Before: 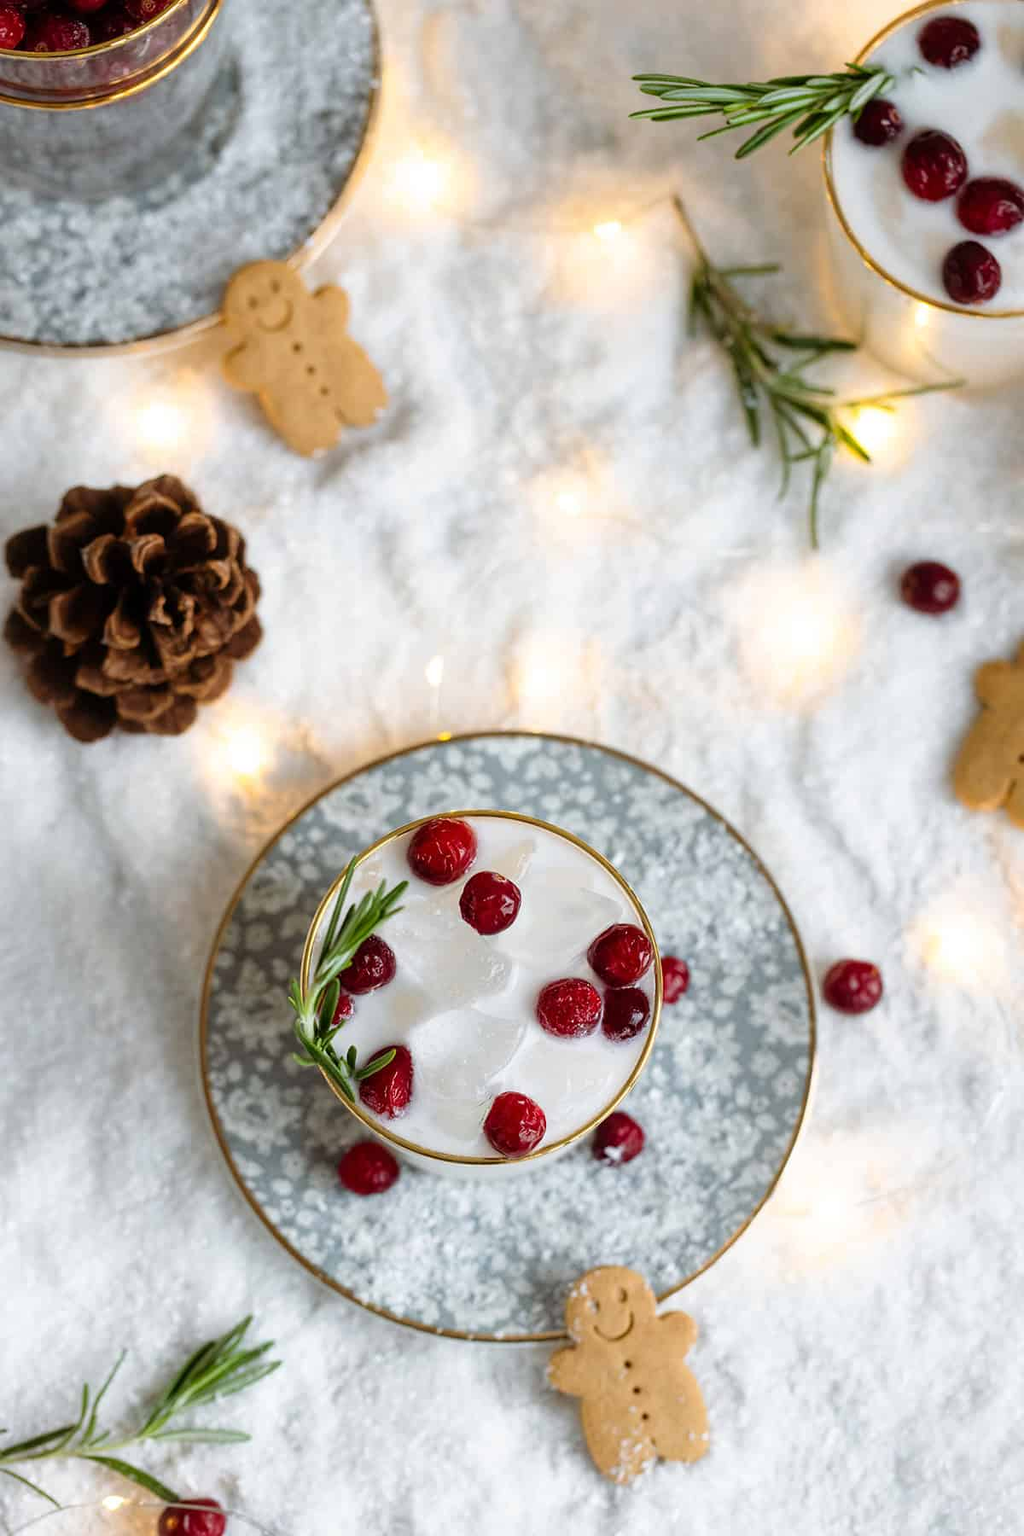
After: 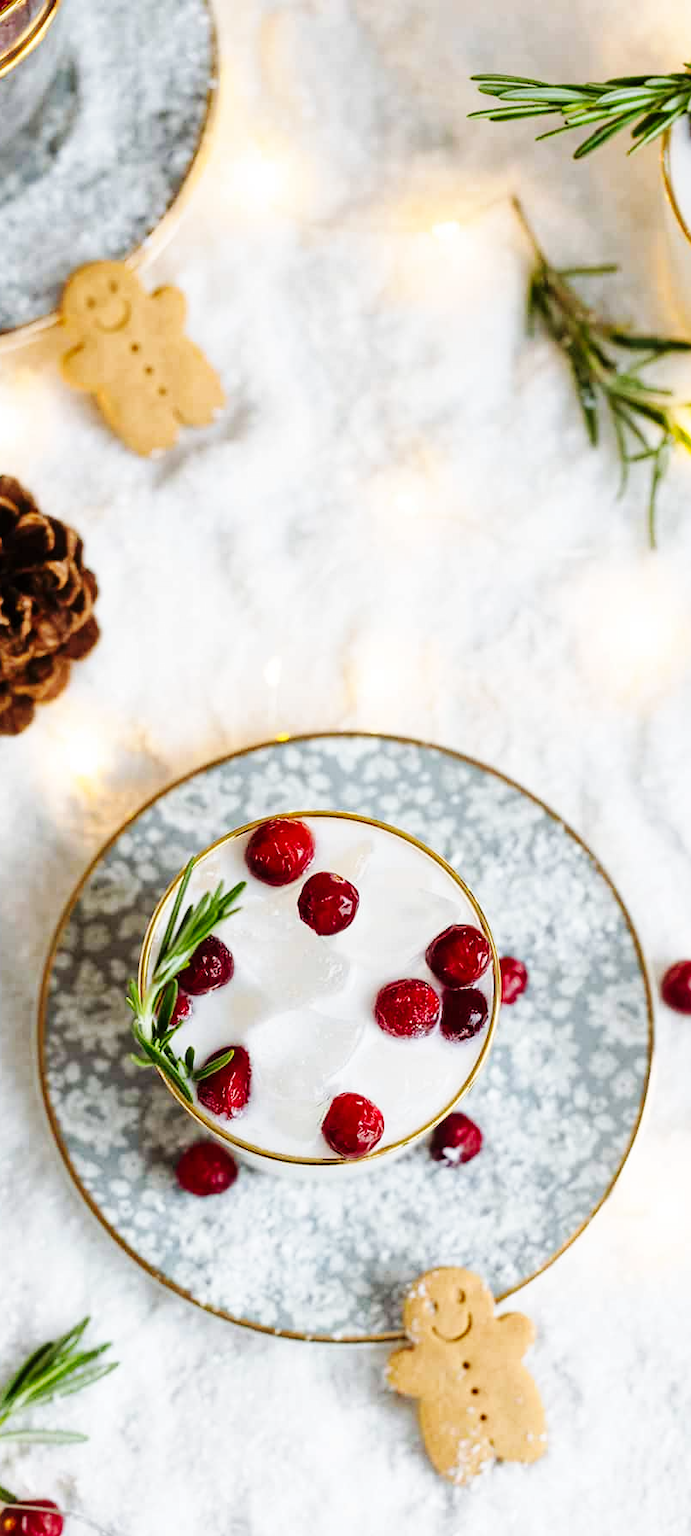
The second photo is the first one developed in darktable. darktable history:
base curve: curves: ch0 [(0, 0) (0.032, 0.025) (0.121, 0.166) (0.206, 0.329) (0.605, 0.79) (1, 1)], exposure shift 0.571, preserve colors none
crop and rotate: left 15.858%, right 16.592%
